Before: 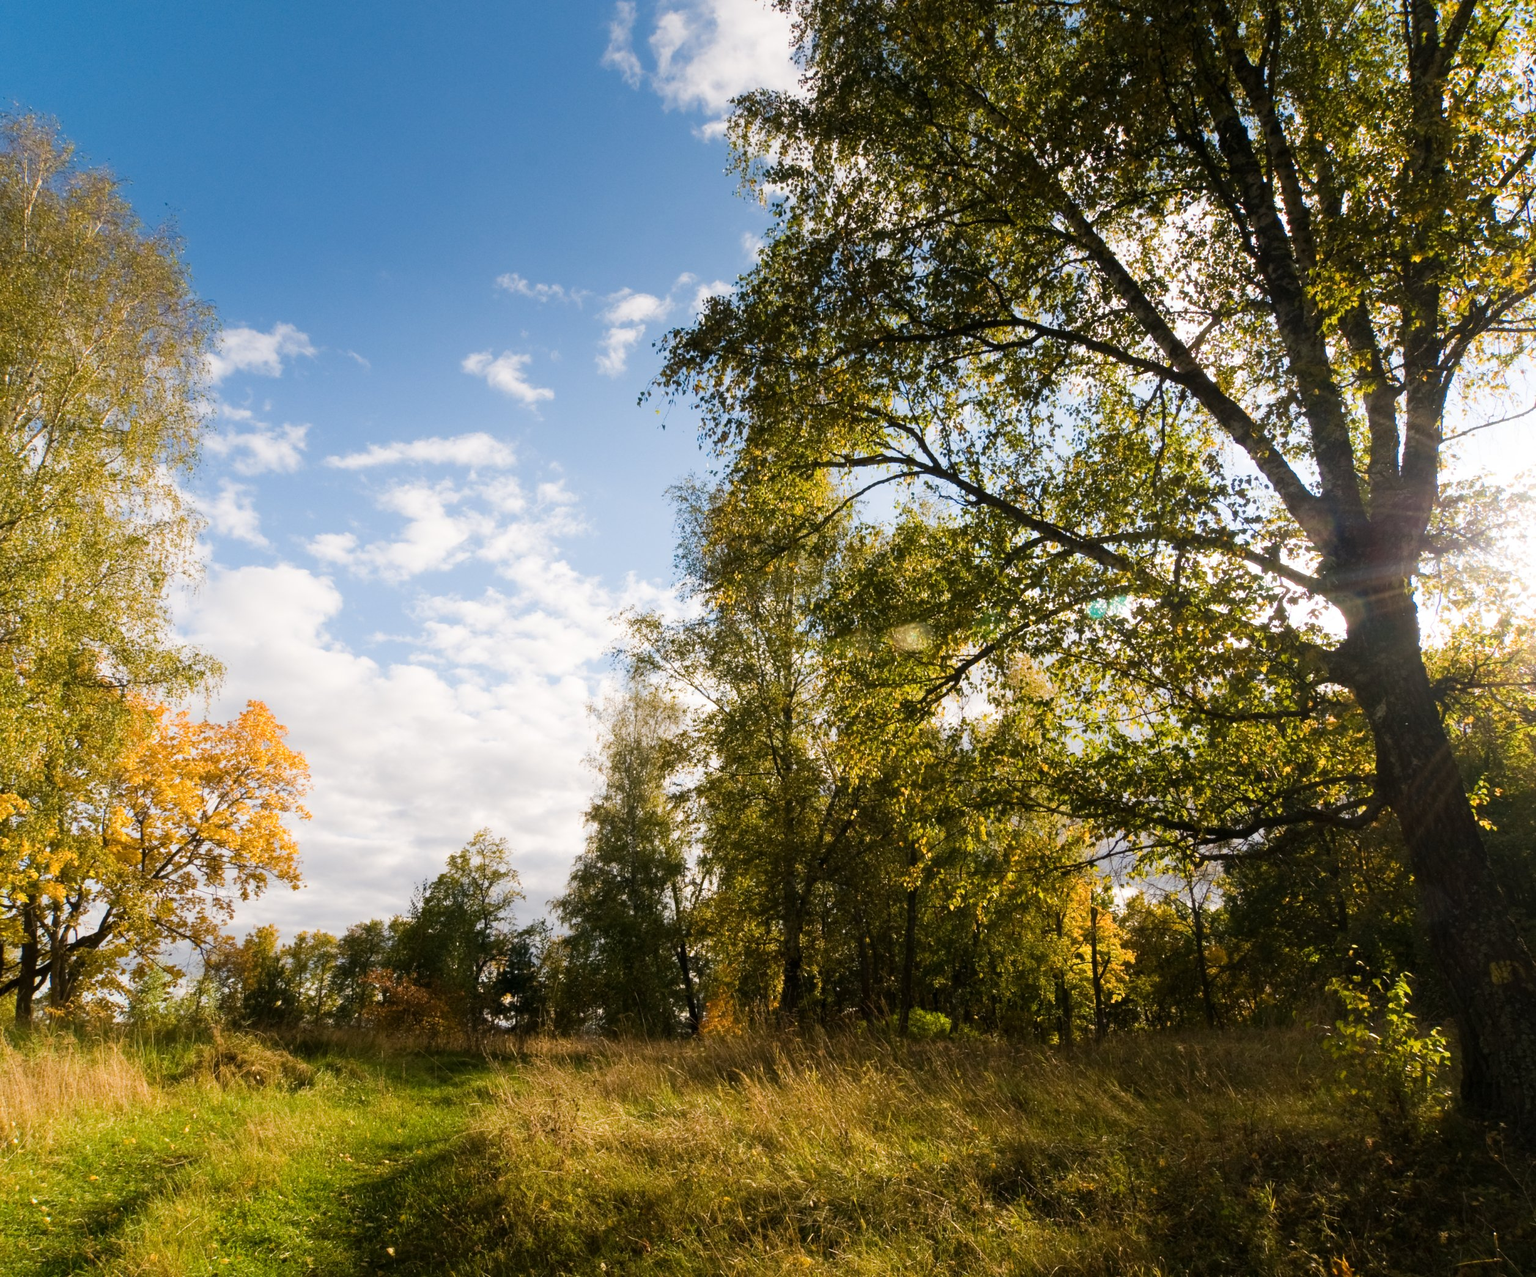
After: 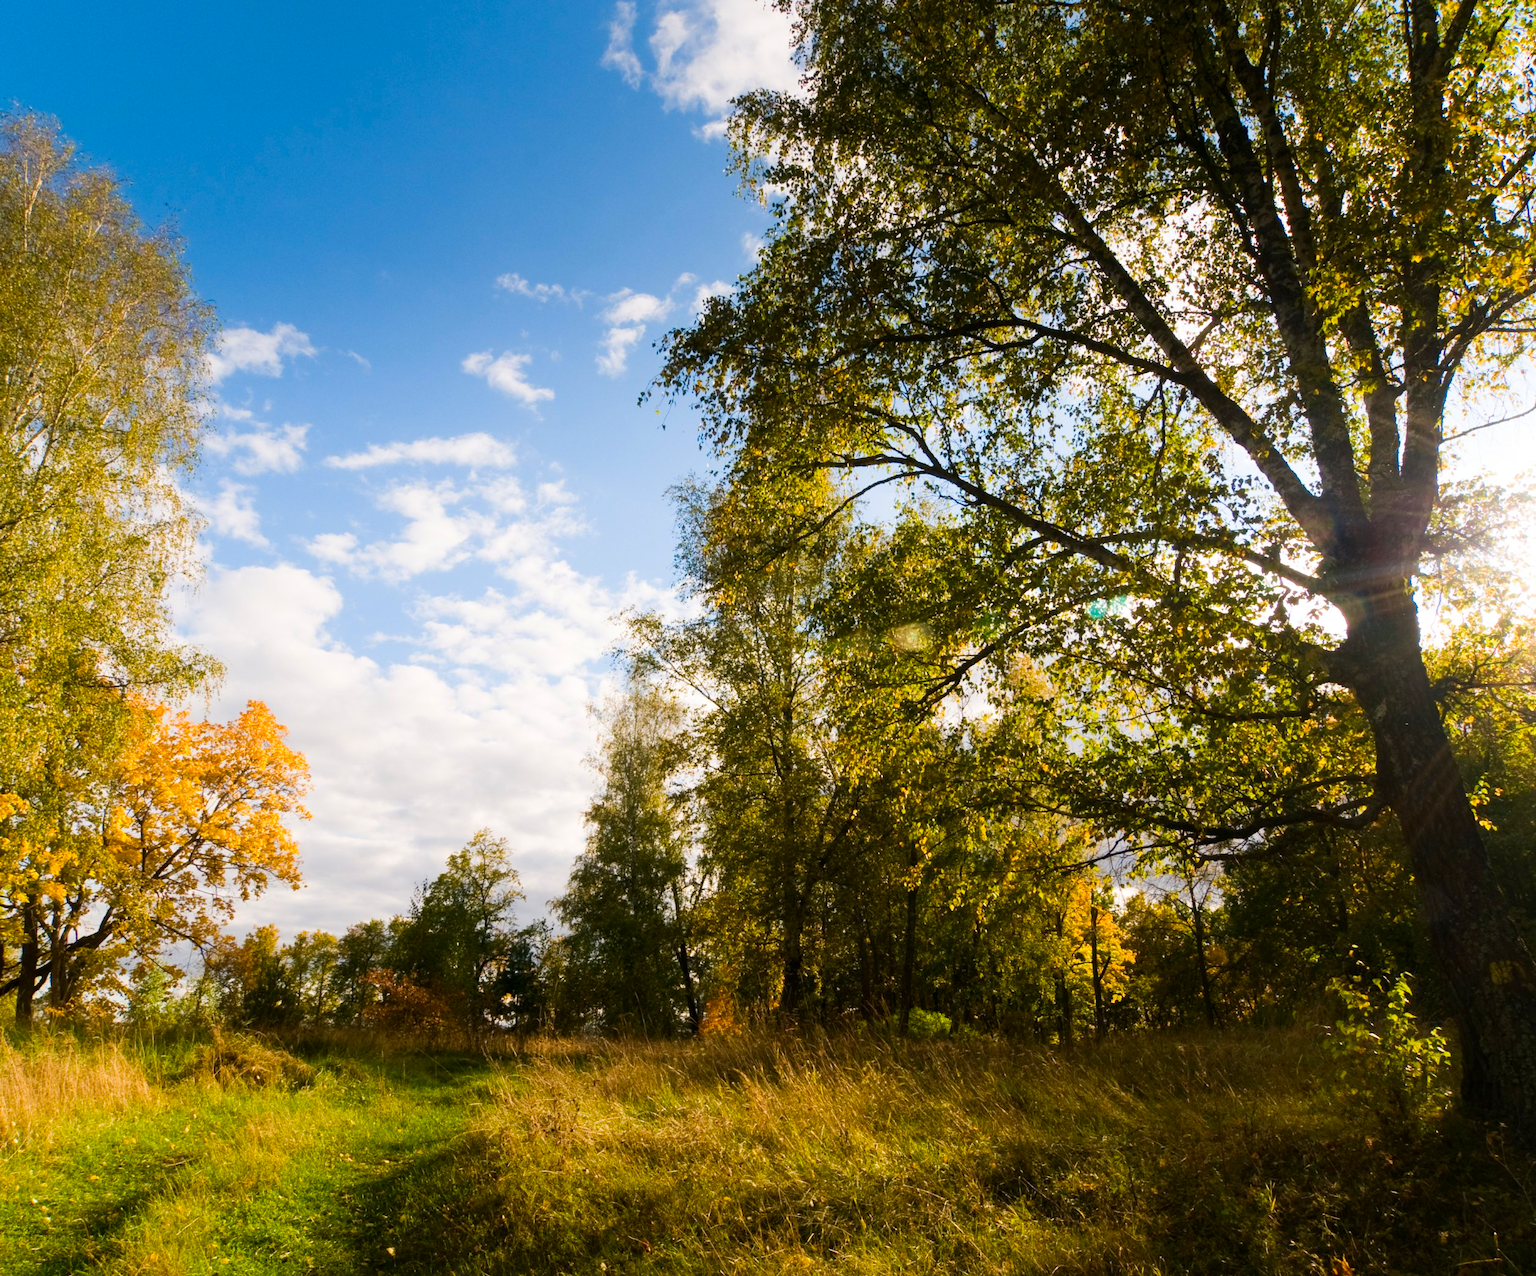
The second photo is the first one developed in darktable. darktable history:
contrast brightness saturation: contrast 0.09, saturation 0.281
